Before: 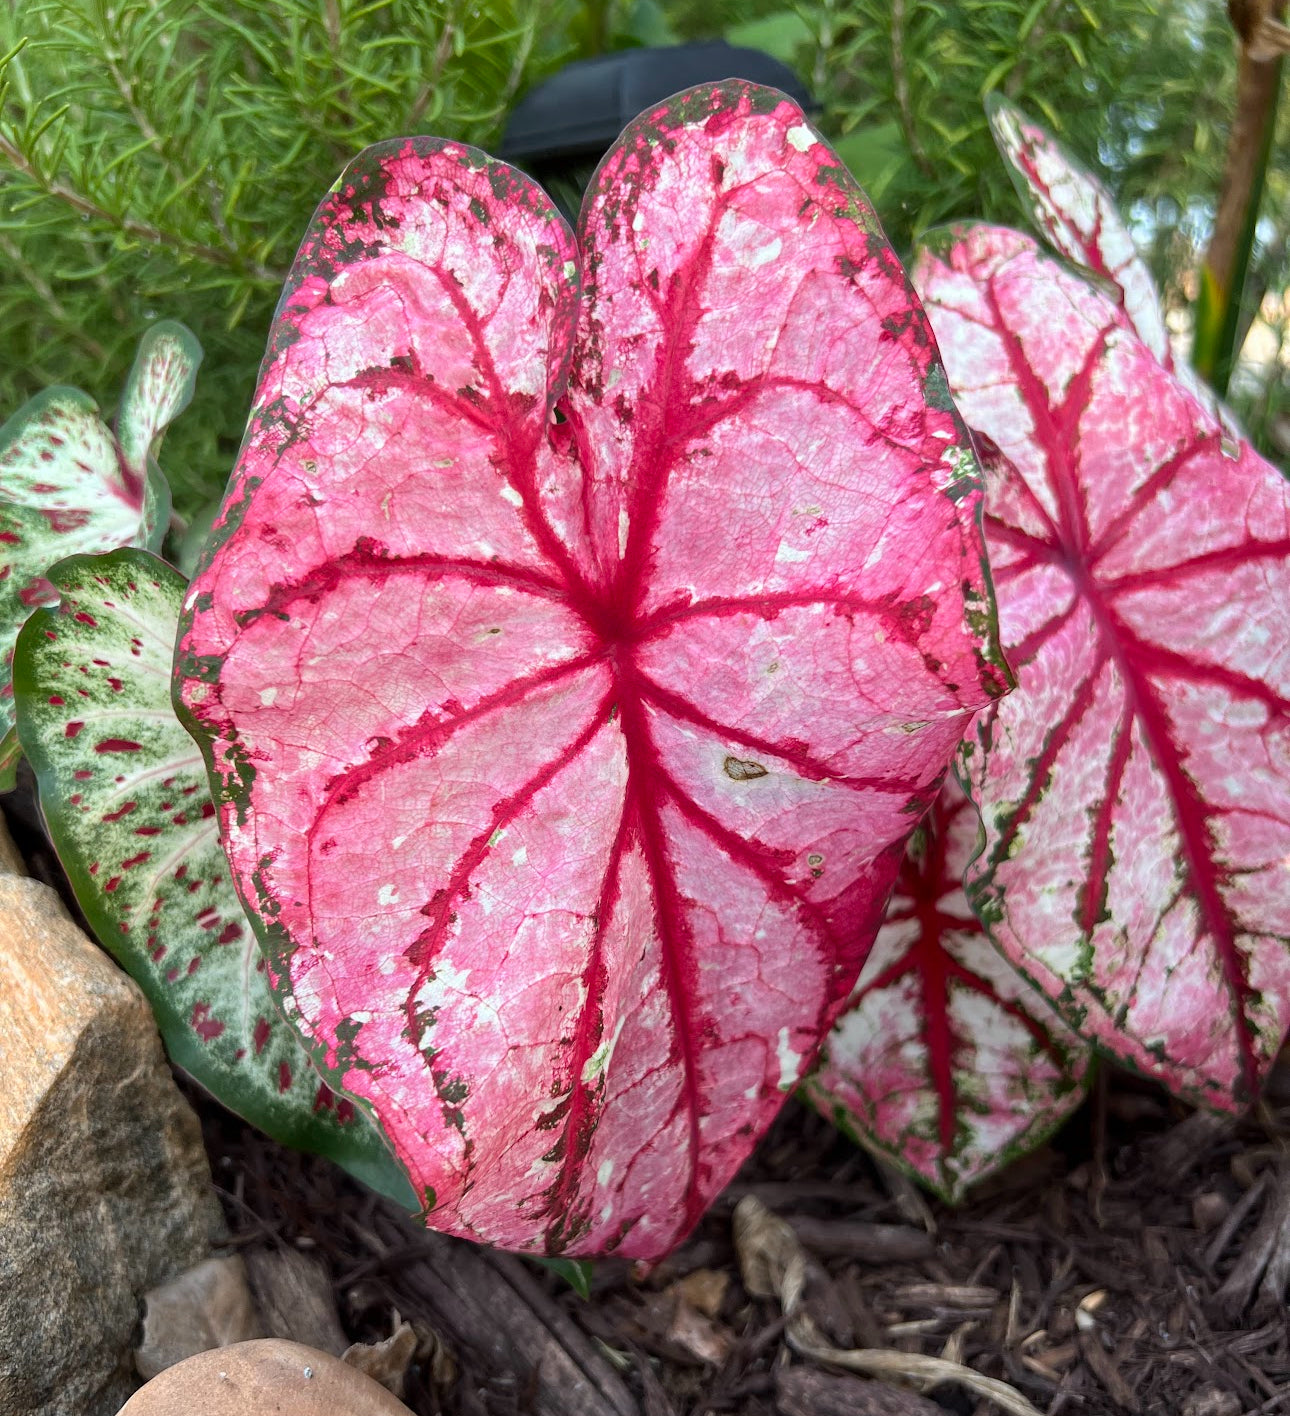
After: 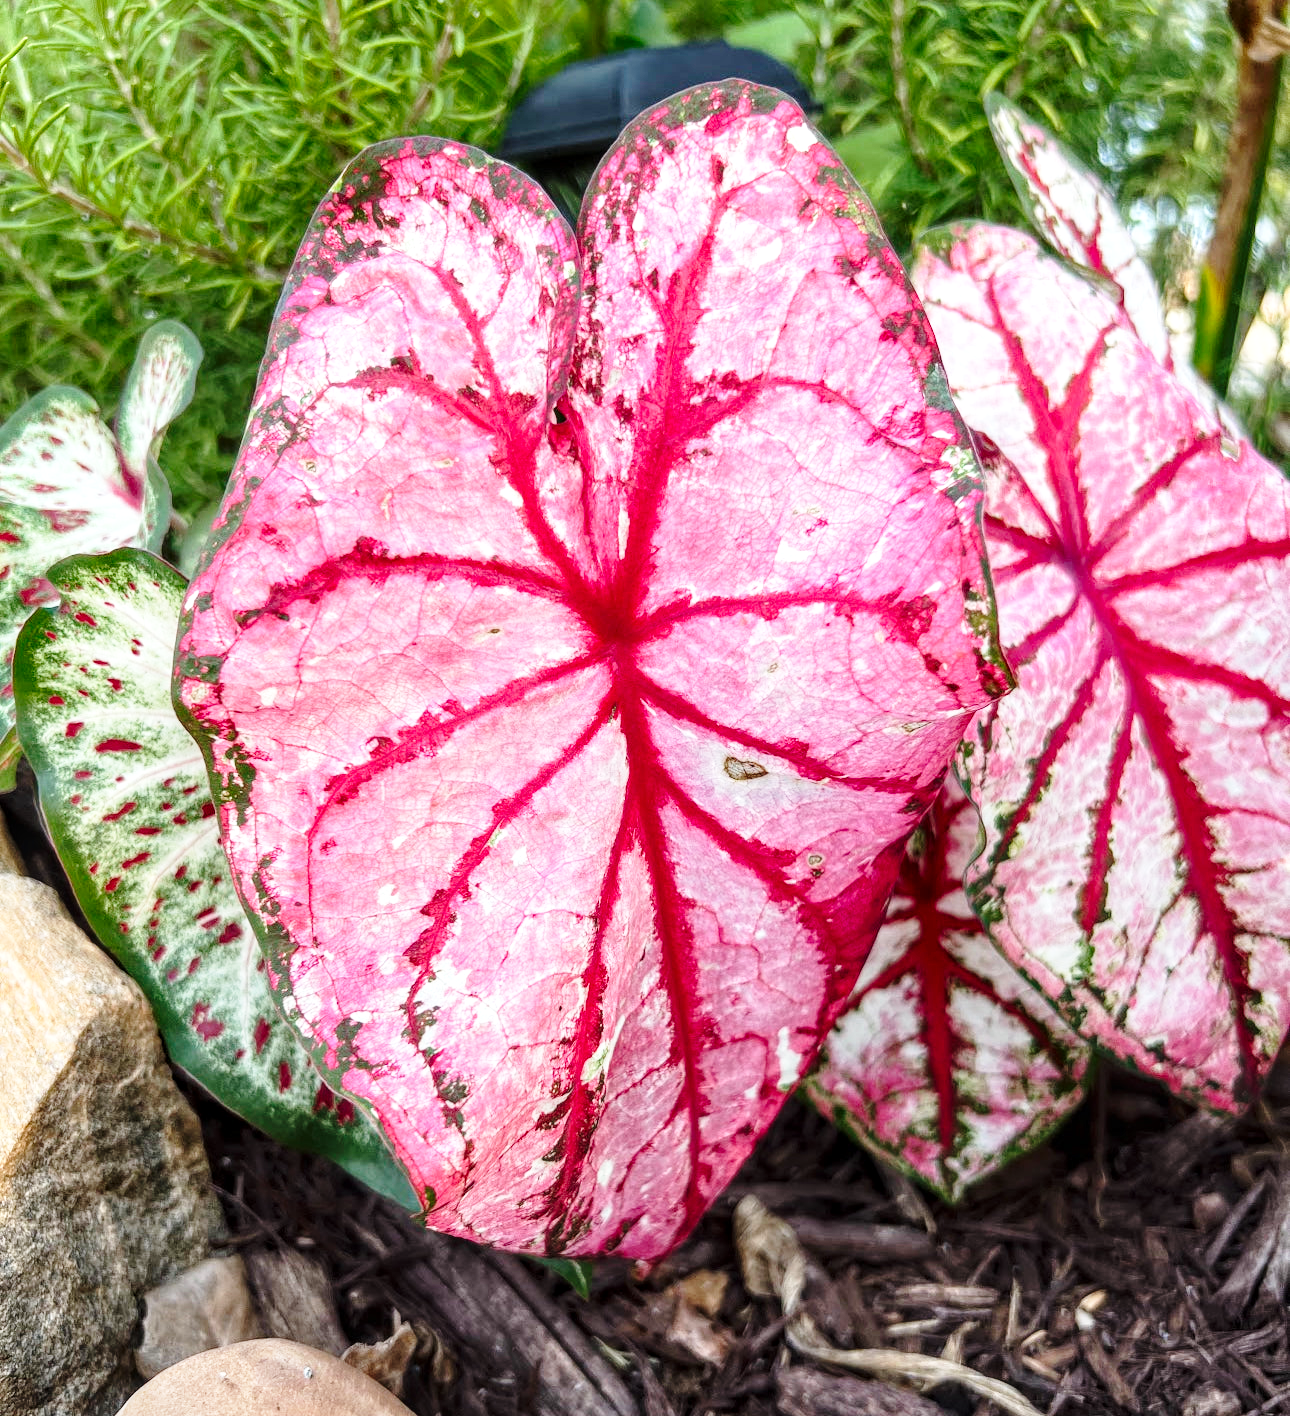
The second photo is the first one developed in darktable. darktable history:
local contrast: on, module defaults
base curve: curves: ch0 [(0, 0) (0.028, 0.03) (0.121, 0.232) (0.46, 0.748) (0.859, 0.968) (1, 1)], preserve colors none
